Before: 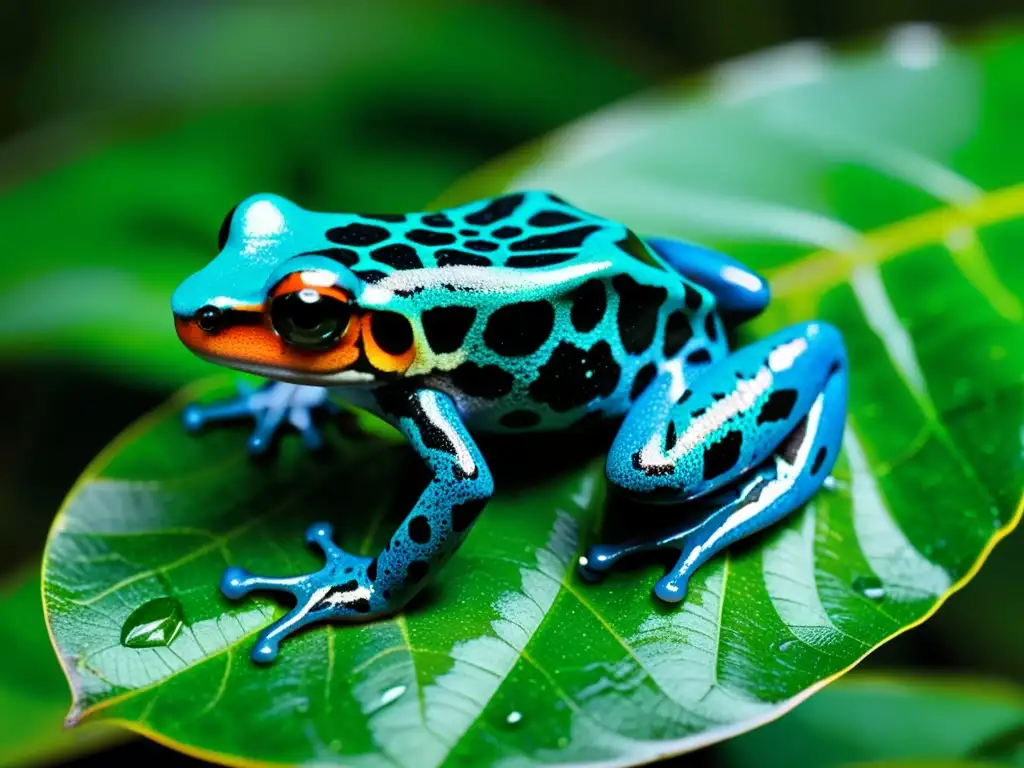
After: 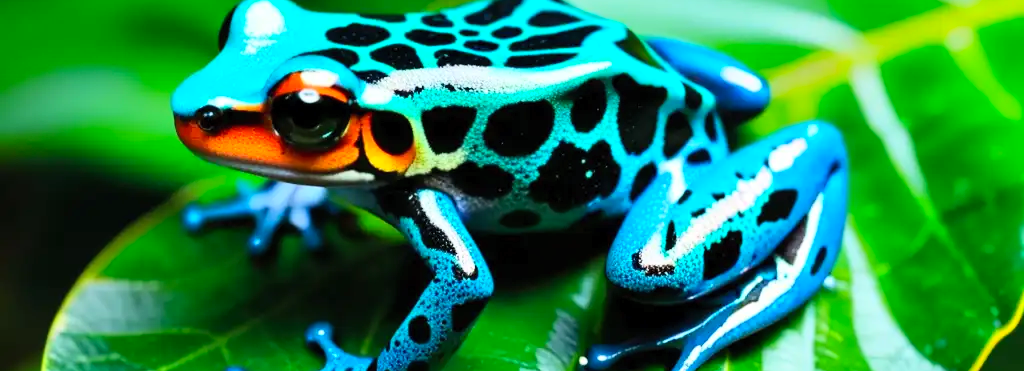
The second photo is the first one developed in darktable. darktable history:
crop and rotate: top 26.056%, bottom 25.543%
contrast brightness saturation: contrast 0.2, brightness 0.16, saturation 0.22
